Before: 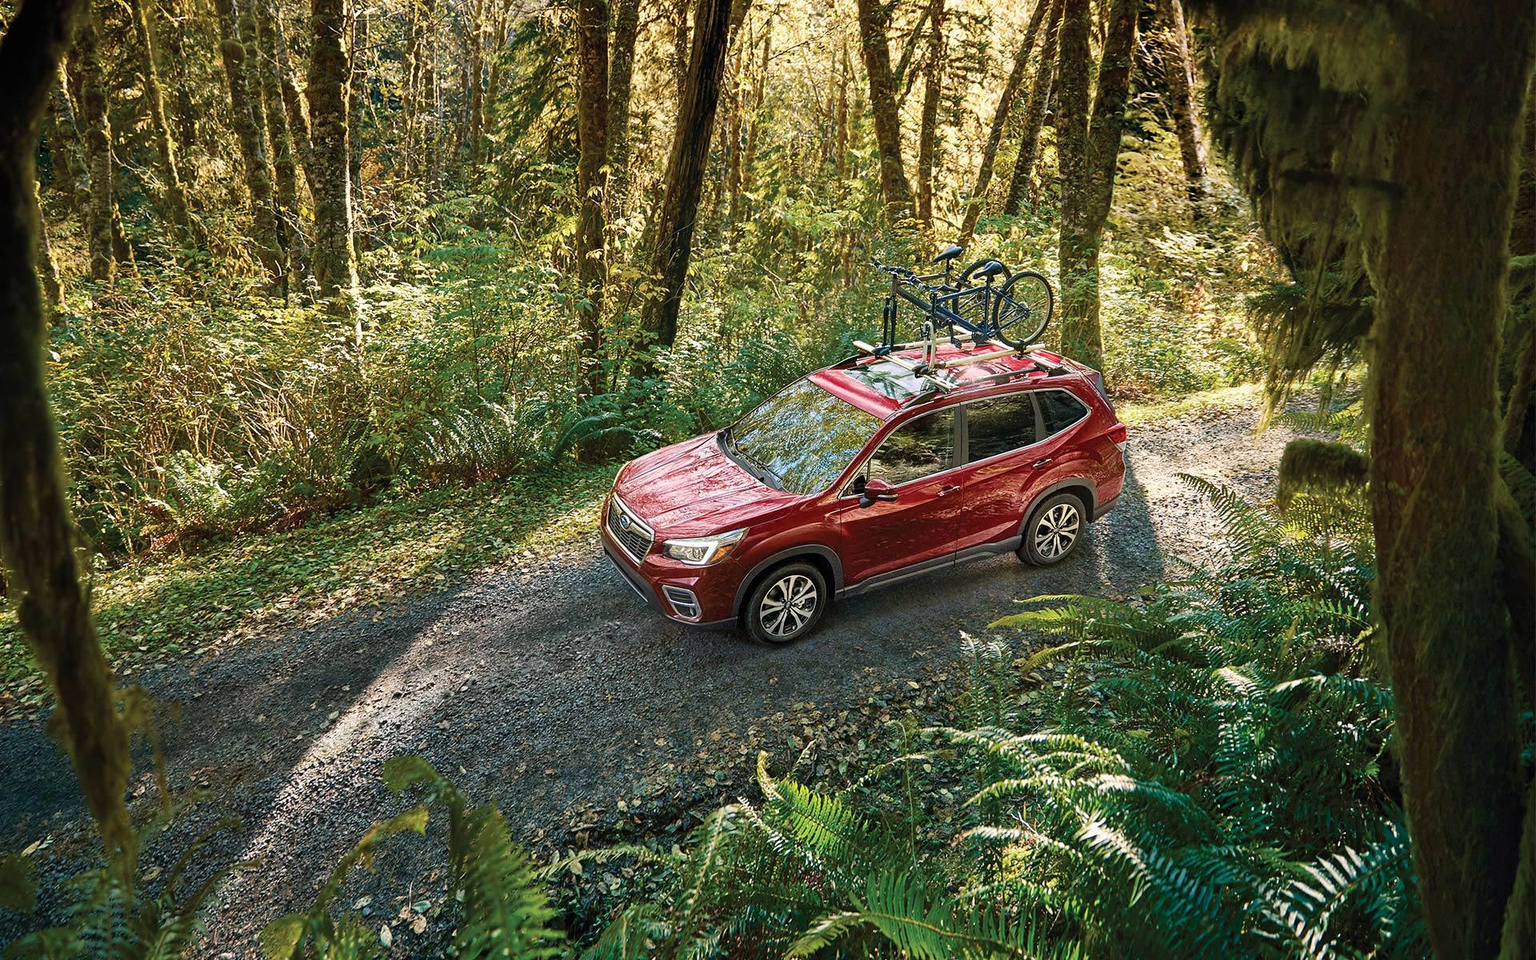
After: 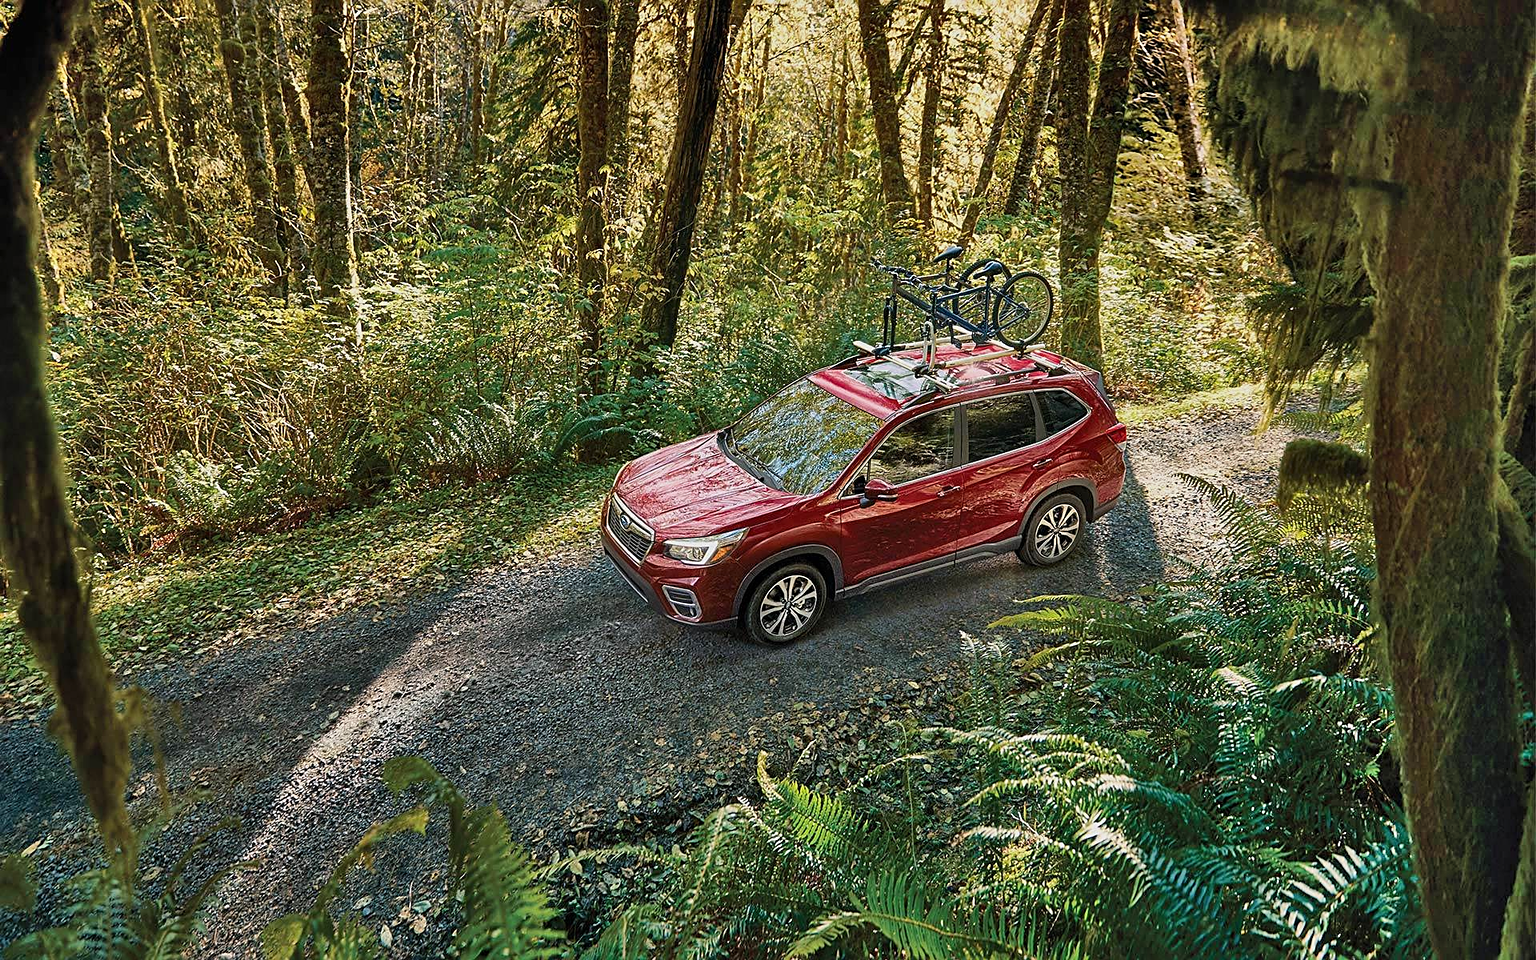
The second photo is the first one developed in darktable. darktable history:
sharpen: on, module defaults
shadows and highlights: shadows 80.73, white point adjustment -9.07, highlights -61.46, soften with gaussian
